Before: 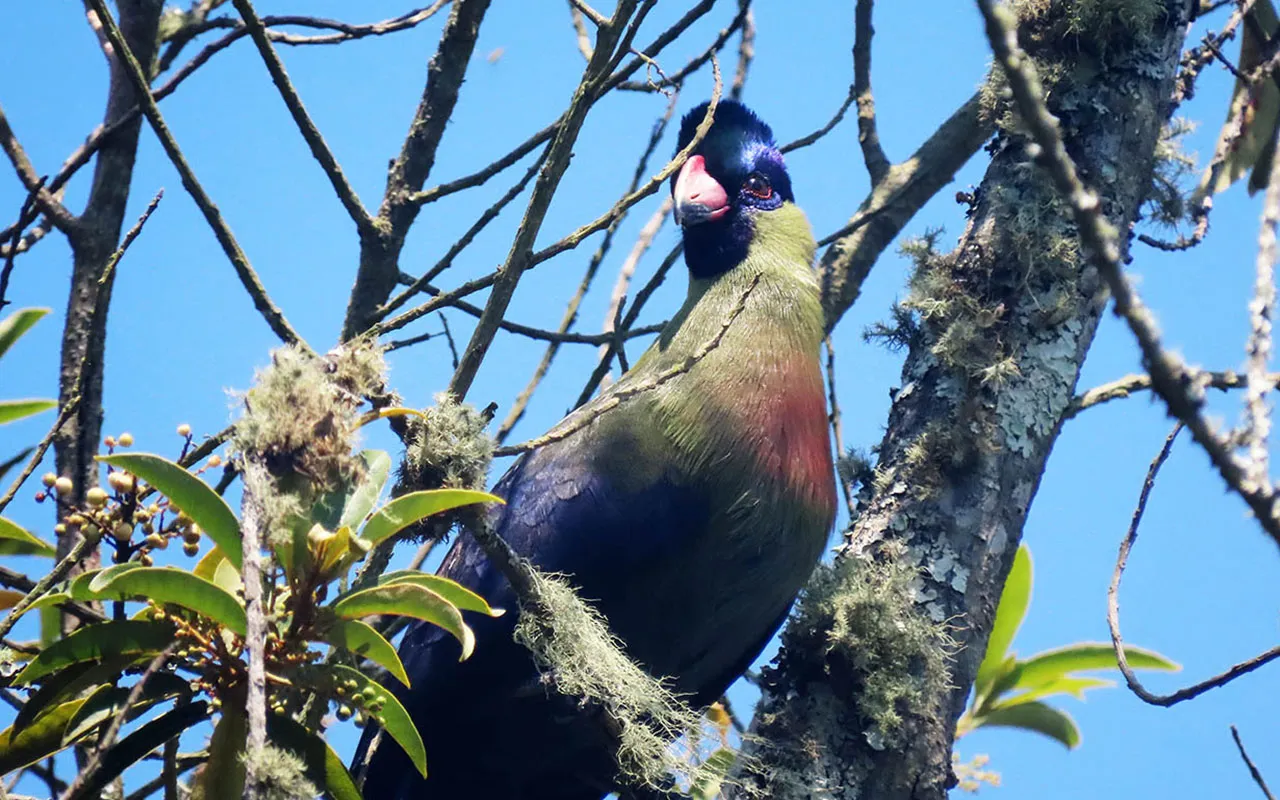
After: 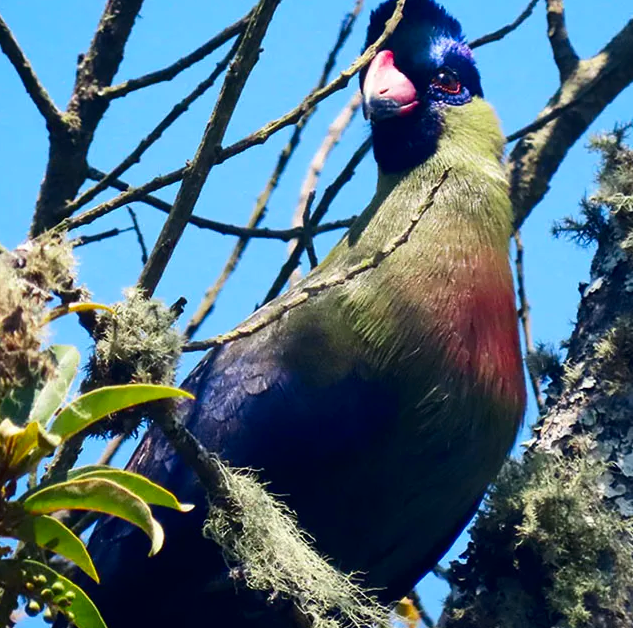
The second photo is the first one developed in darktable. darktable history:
contrast brightness saturation: contrast 0.12, brightness -0.12, saturation 0.2
crop and rotate: angle 0.02°, left 24.353%, top 13.219%, right 26.156%, bottom 8.224%
